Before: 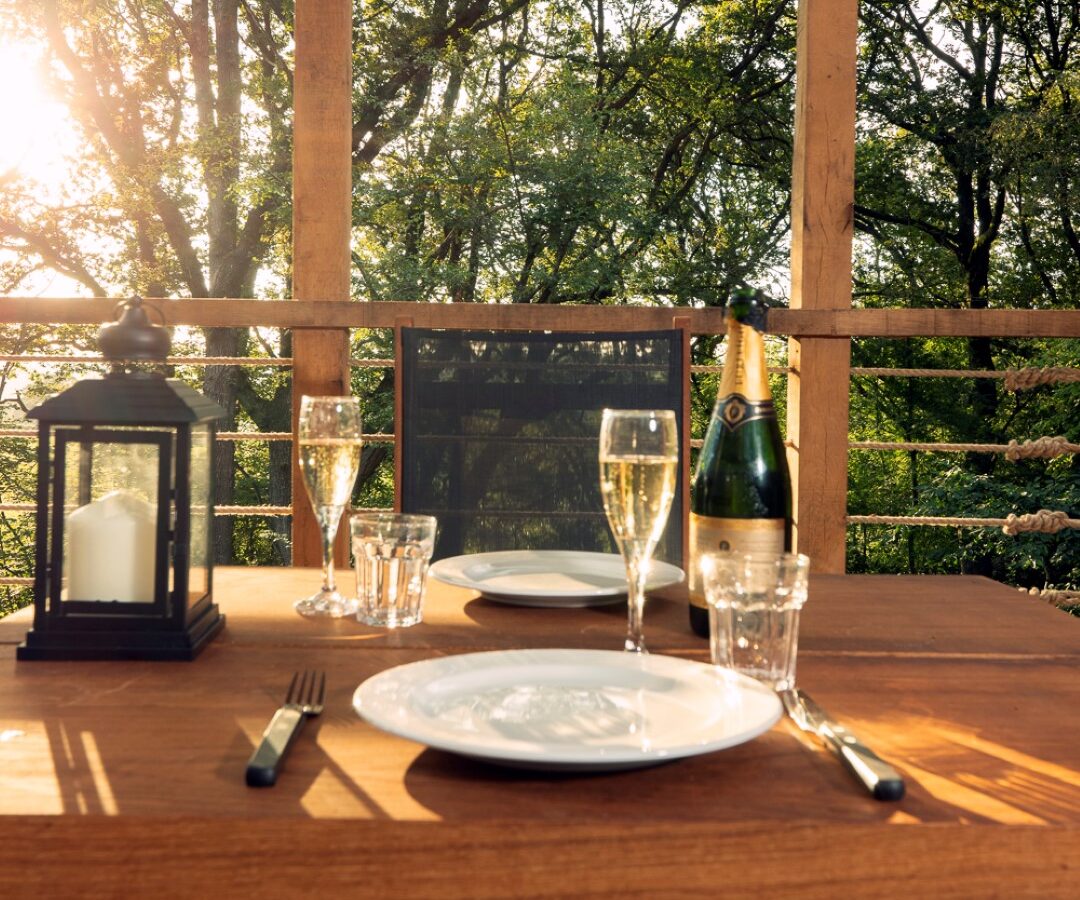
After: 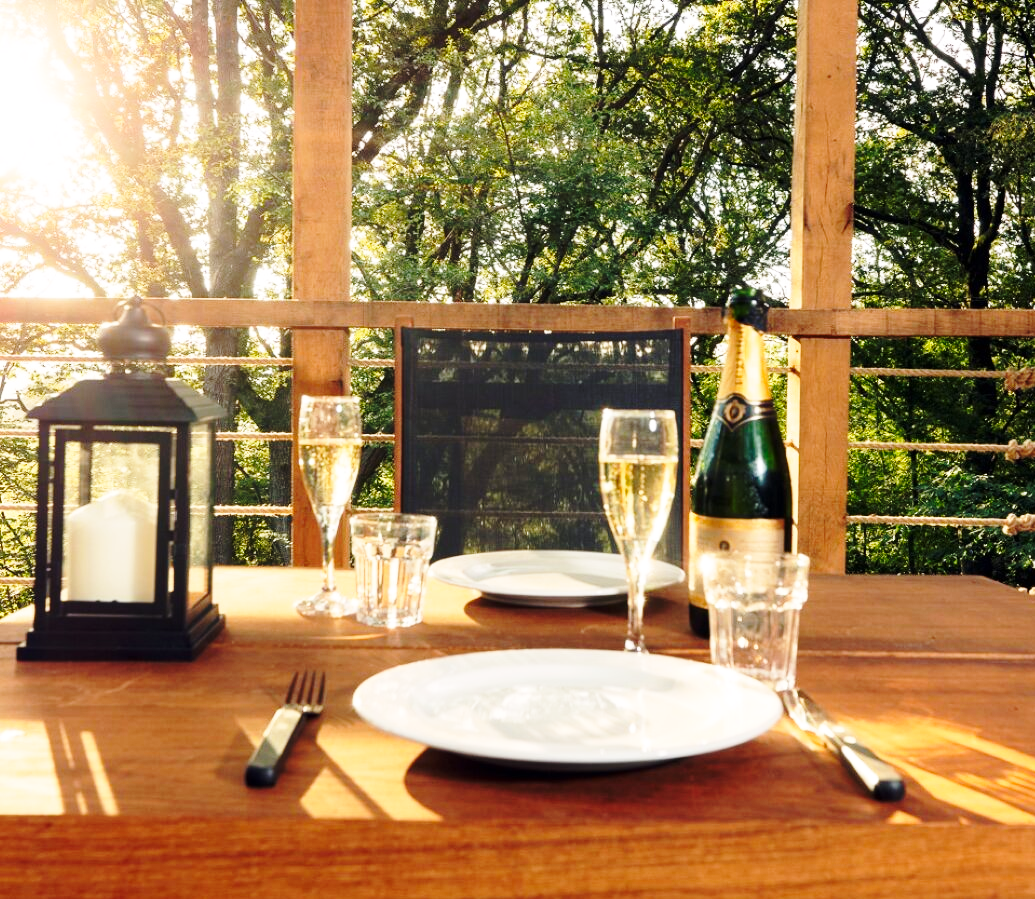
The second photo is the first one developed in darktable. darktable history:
crop: right 4.126%, bottom 0.031%
exposure: exposure -0.04 EV, compensate highlight preservation false
base curve: curves: ch0 [(0, 0) (0.036, 0.037) (0.121, 0.228) (0.46, 0.76) (0.859, 0.983) (1, 1)], preserve colors none
